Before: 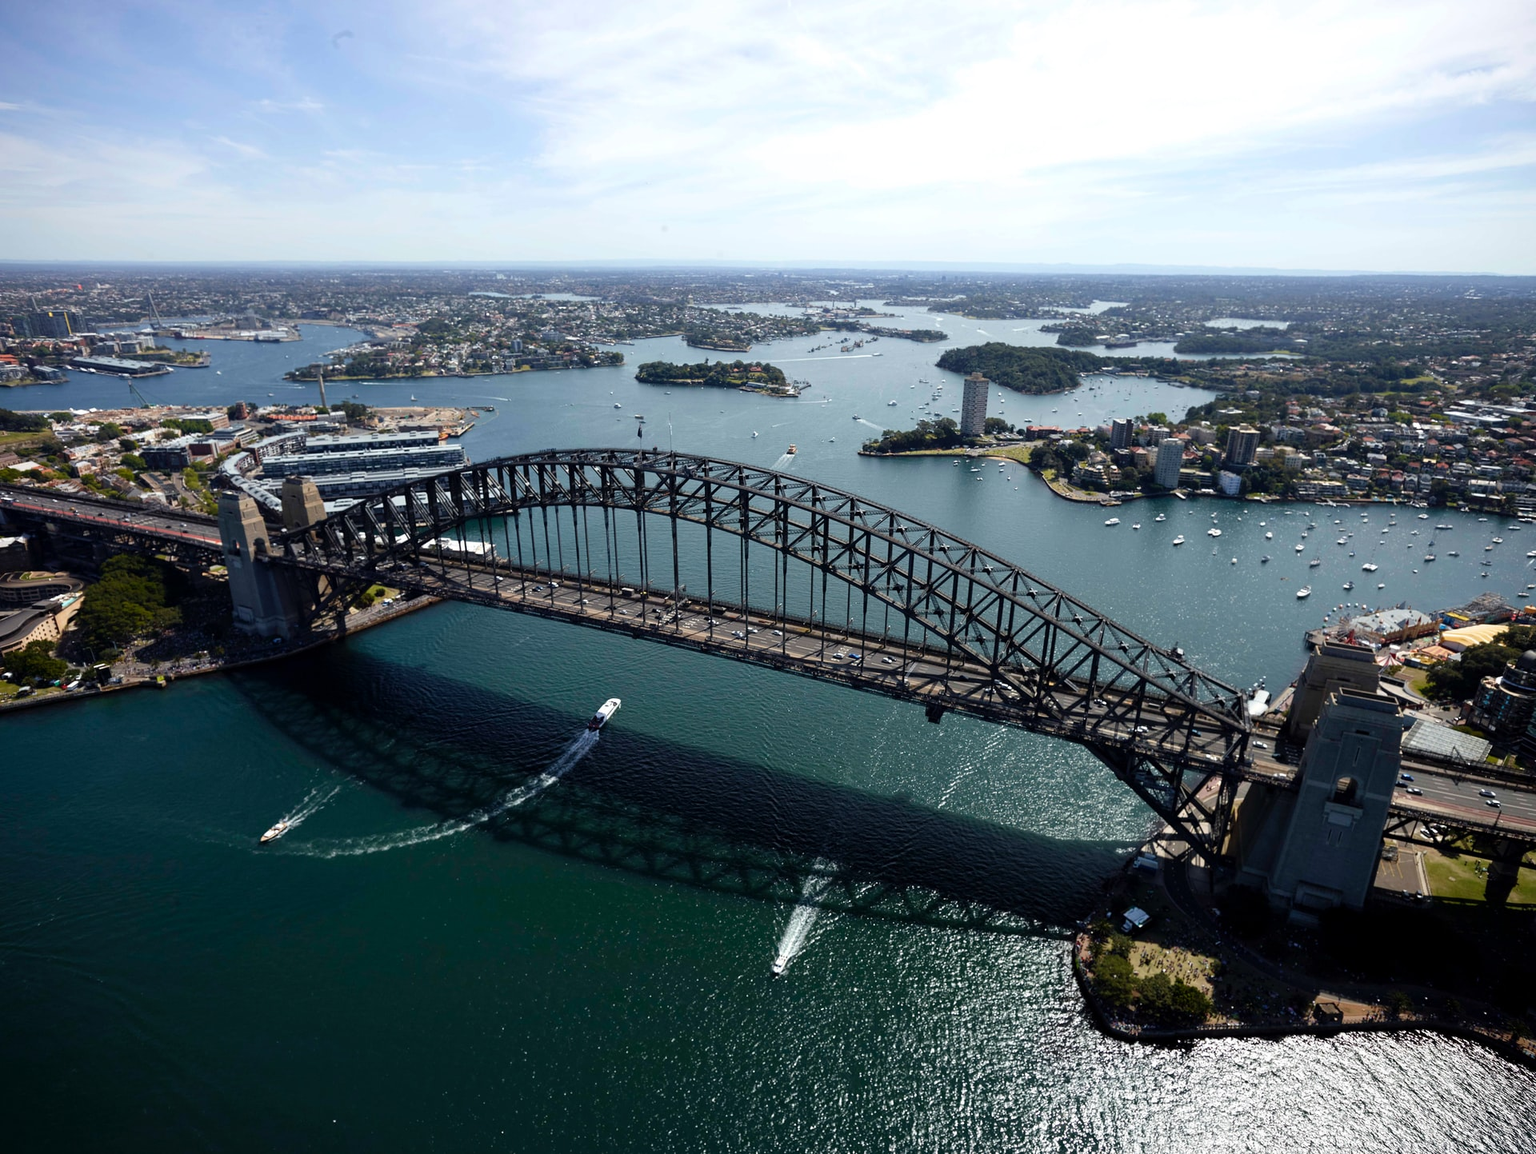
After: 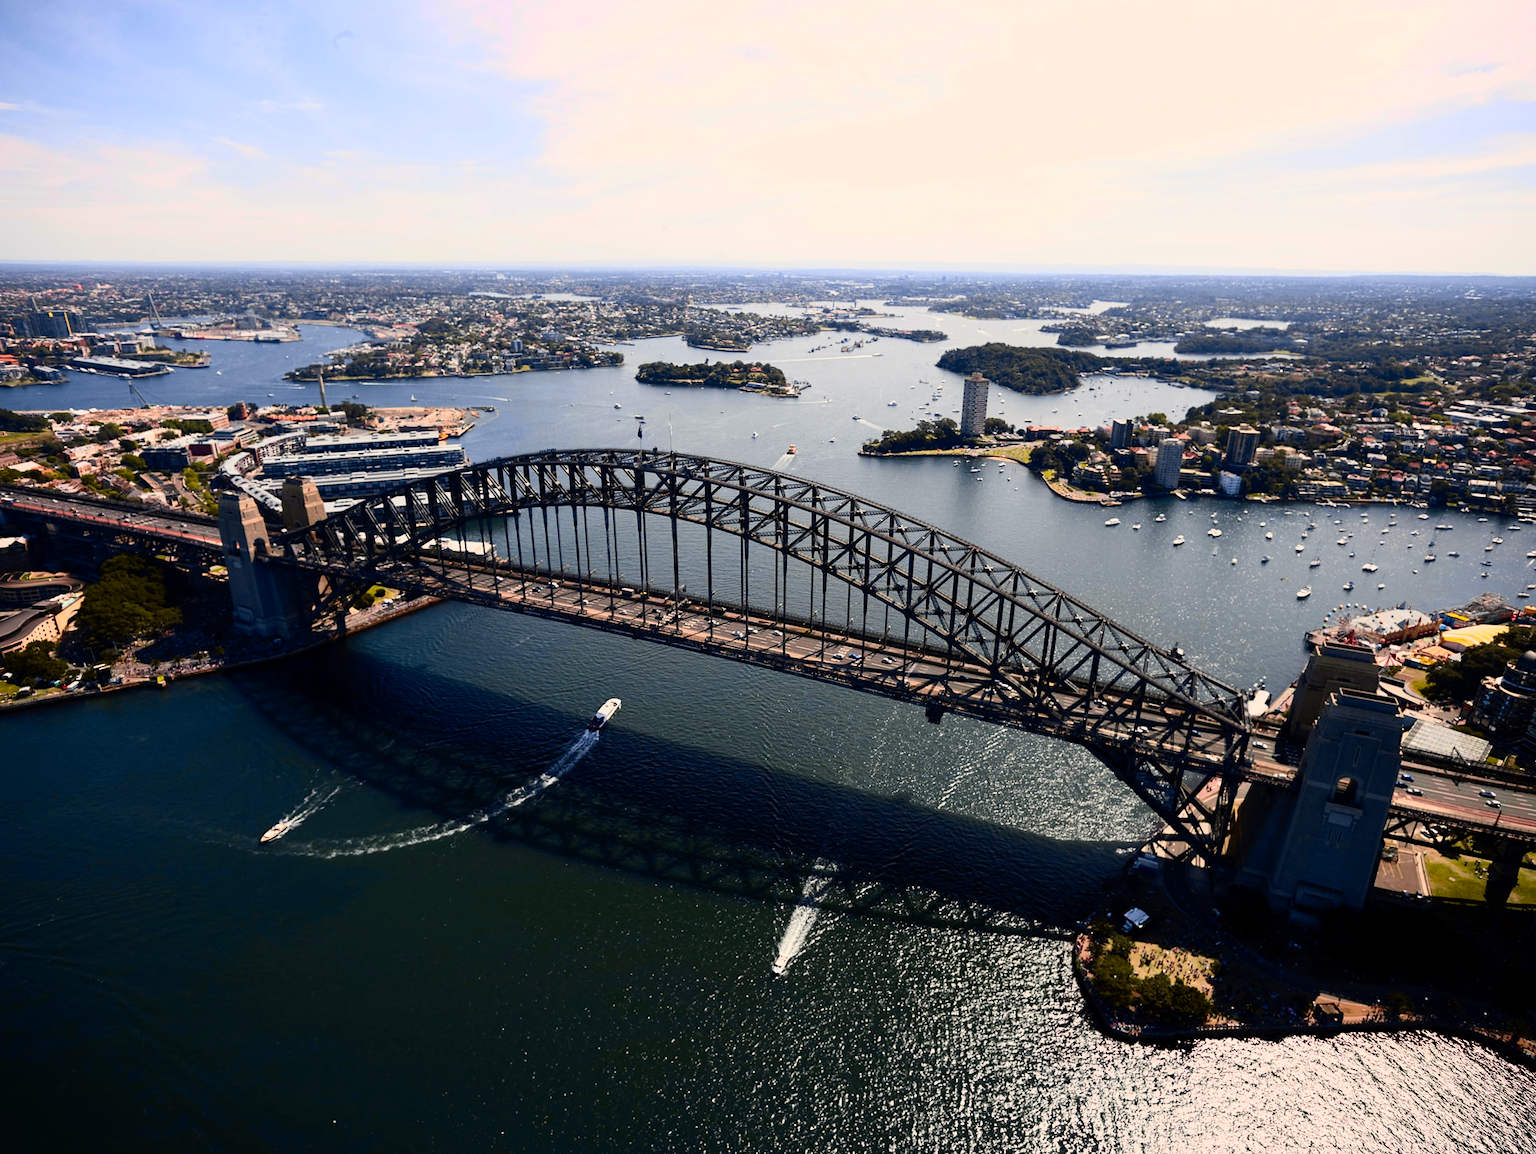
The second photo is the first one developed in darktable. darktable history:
tone curve: curves: ch0 [(0, 0) (0.087, 0.054) (0.281, 0.245) (0.532, 0.514) (0.835, 0.818) (0.994, 0.955)]; ch1 [(0, 0) (0.27, 0.195) (0.406, 0.435) (0.452, 0.474) (0.495, 0.5) (0.514, 0.508) (0.537, 0.556) (0.654, 0.689) (1, 1)]; ch2 [(0, 0) (0.269, 0.299) (0.459, 0.441) (0.498, 0.499) (0.523, 0.52) (0.551, 0.549) (0.633, 0.625) (0.659, 0.681) (0.718, 0.764) (1, 1)], color space Lab, independent channels, preserve colors none
white balance: red 1.127, blue 0.943
color contrast: green-magenta contrast 0.85, blue-yellow contrast 1.25, unbound 0
contrast brightness saturation: contrast 0.24, brightness 0.09
